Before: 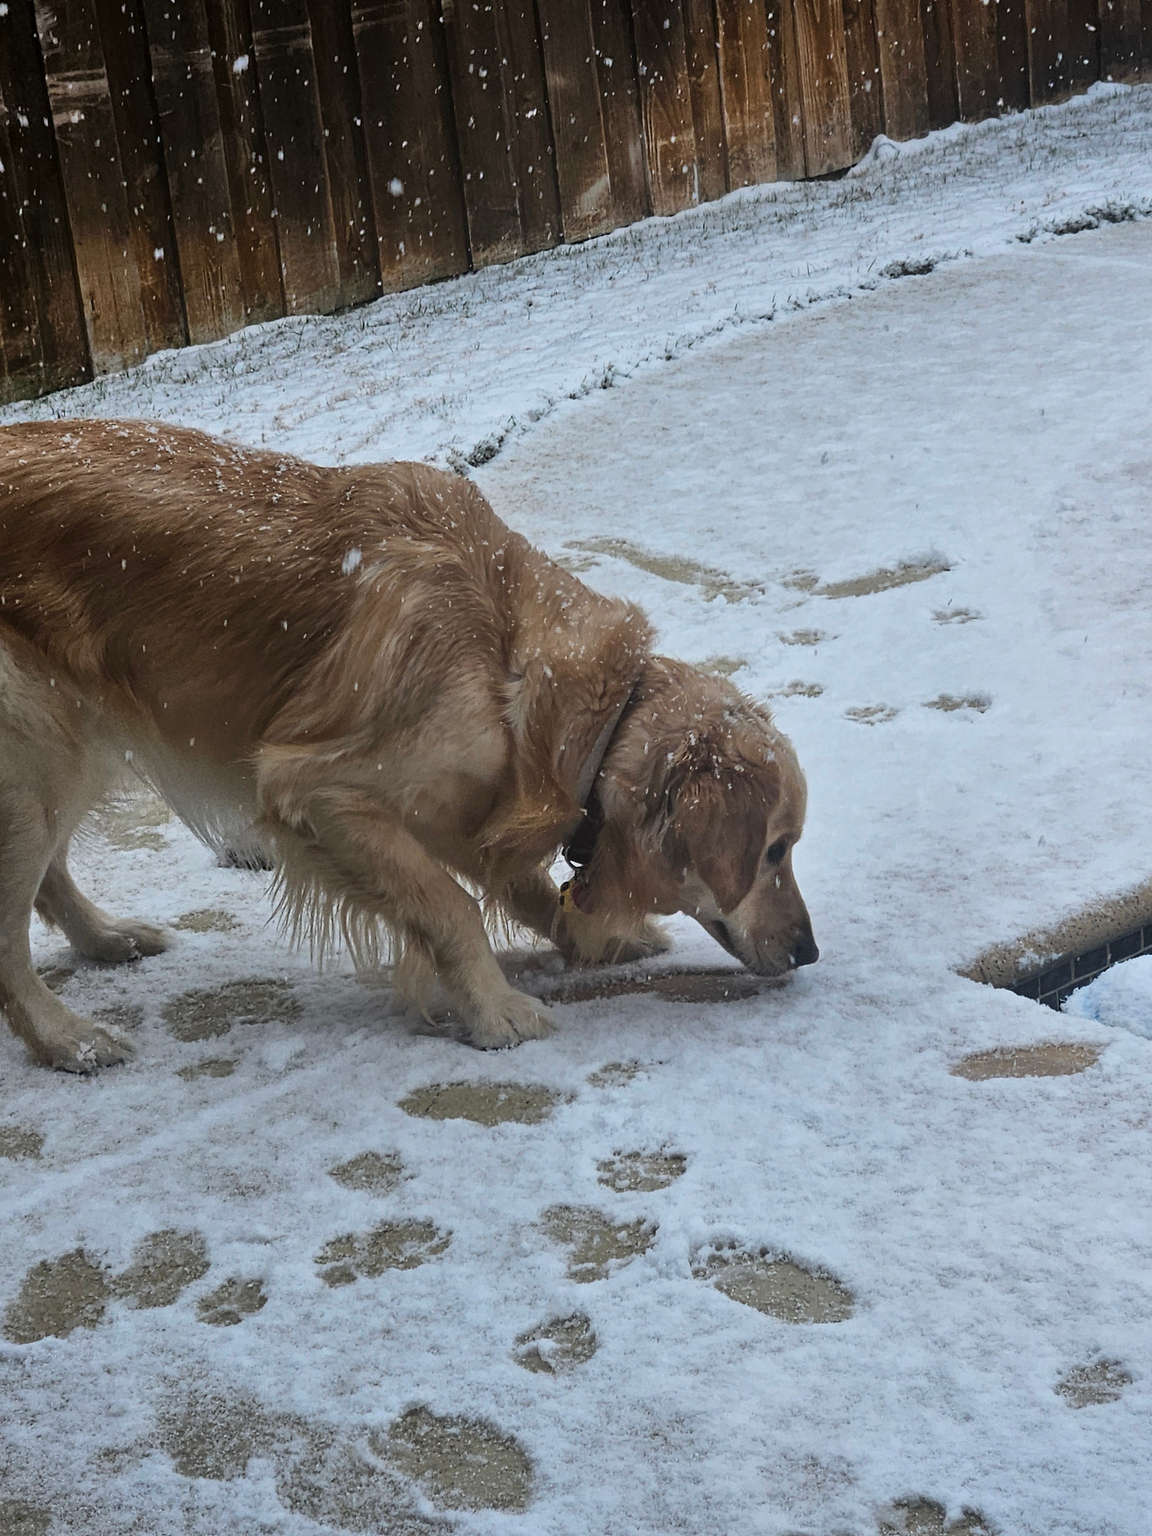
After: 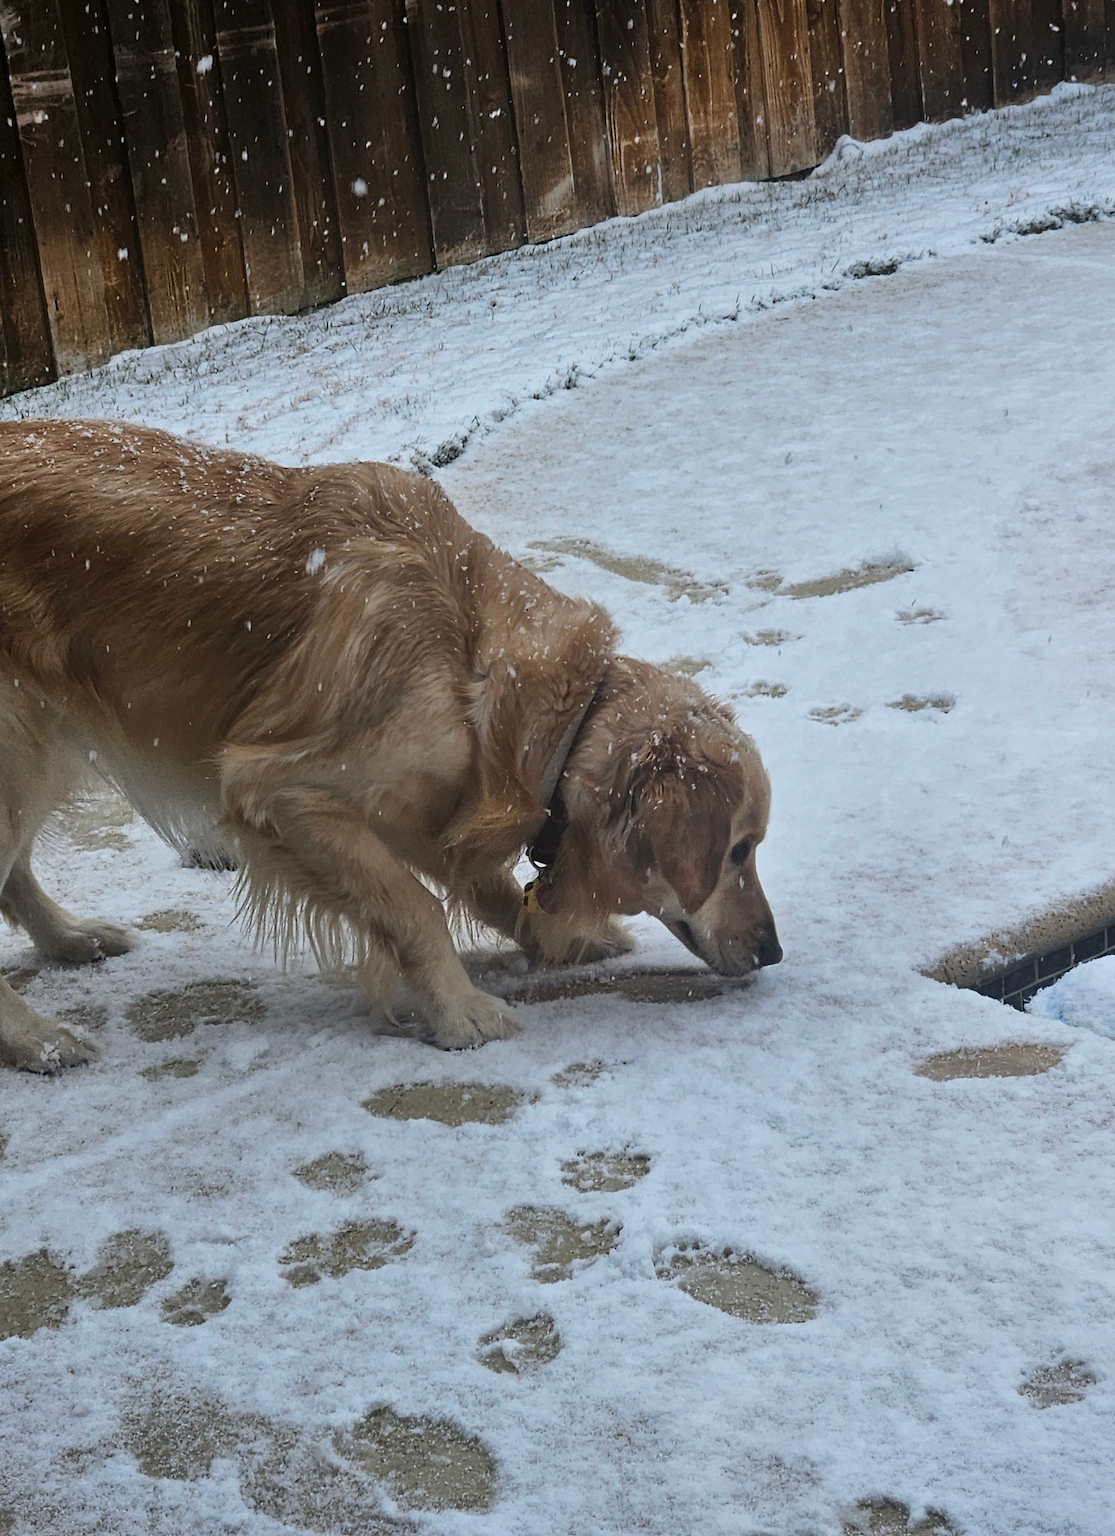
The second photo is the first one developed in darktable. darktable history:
crop and rotate: left 3.183%
